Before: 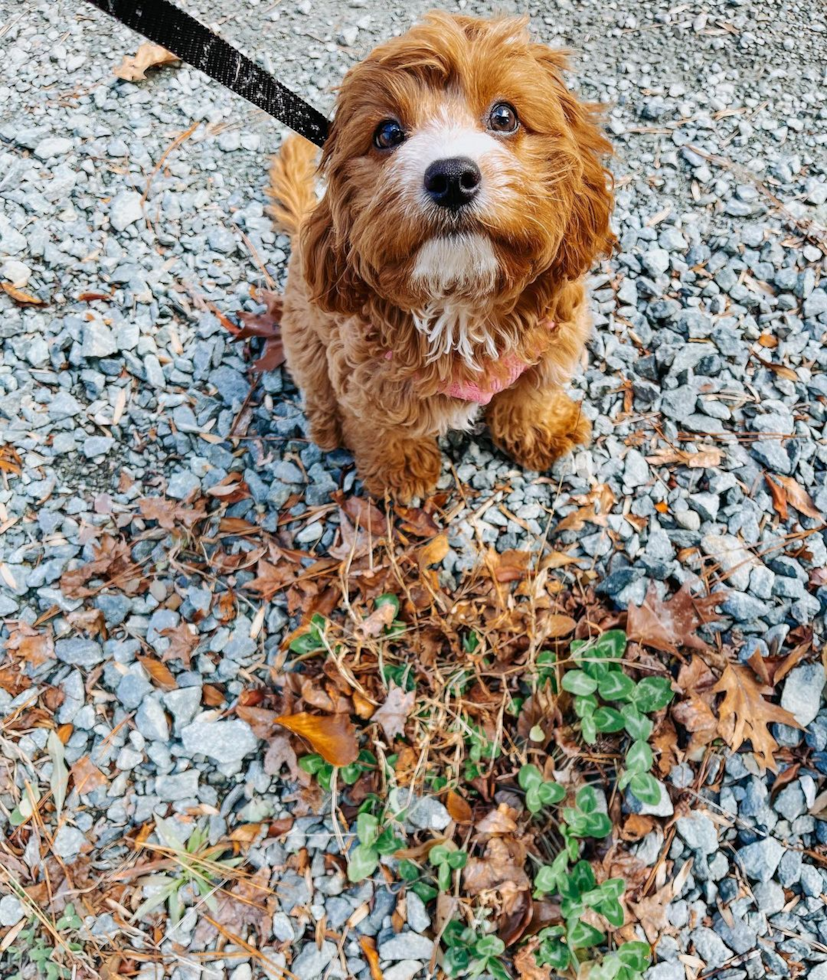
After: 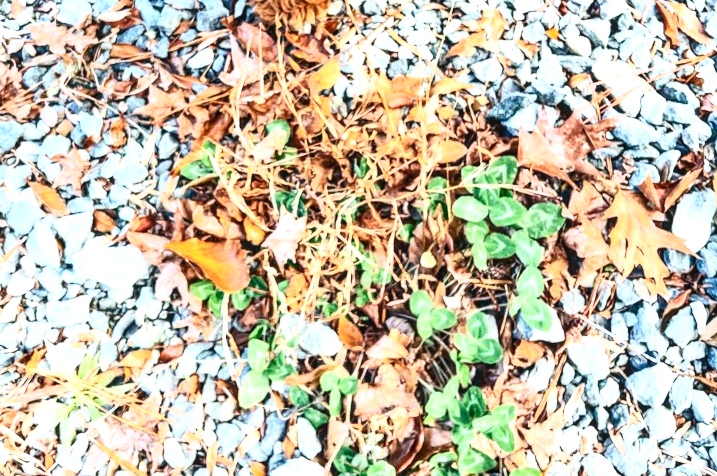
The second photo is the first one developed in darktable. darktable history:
exposure: black level correction 0, exposure 1.098 EV, compensate exposure bias true, compensate highlight preservation false
crop and rotate: left 13.236%, top 48.496%, bottom 2.864%
contrast brightness saturation: contrast 0.375, brightness 0.106
local contrast: on, module defaults
